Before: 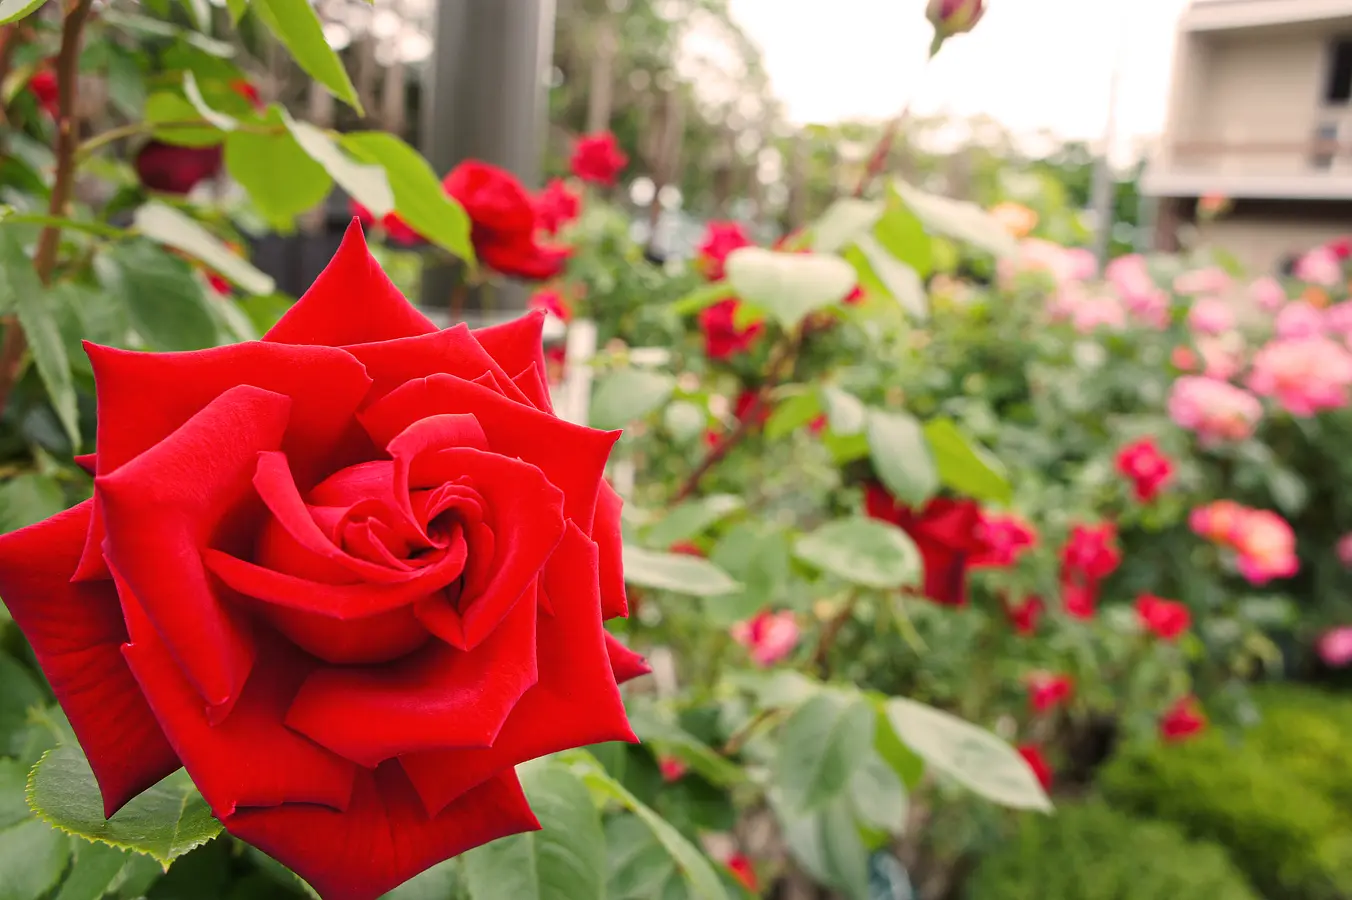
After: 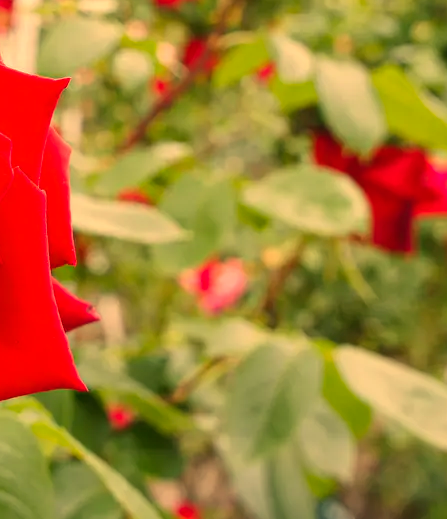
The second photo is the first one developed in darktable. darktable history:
exposure: compensate exposure bias true, compensate highlight preservation false
white balance: red 1.138, green 0.996, blue 0.812
crop: left 40.878%, top 39.176%, right 25.993%, bottom 3.081%
color balance rgb: perceptual saturation grading › global saturation 10%
